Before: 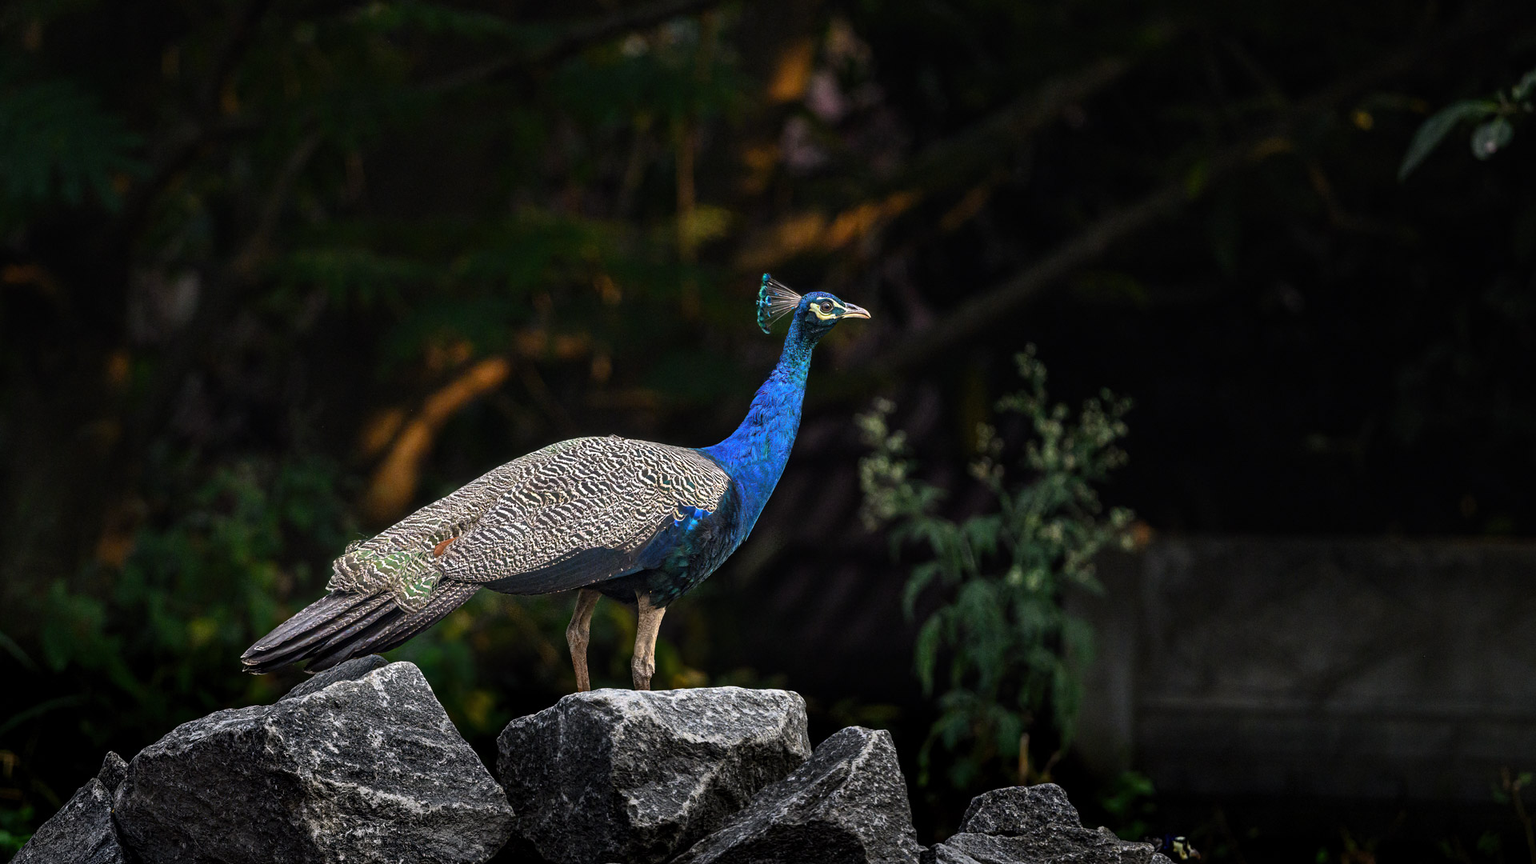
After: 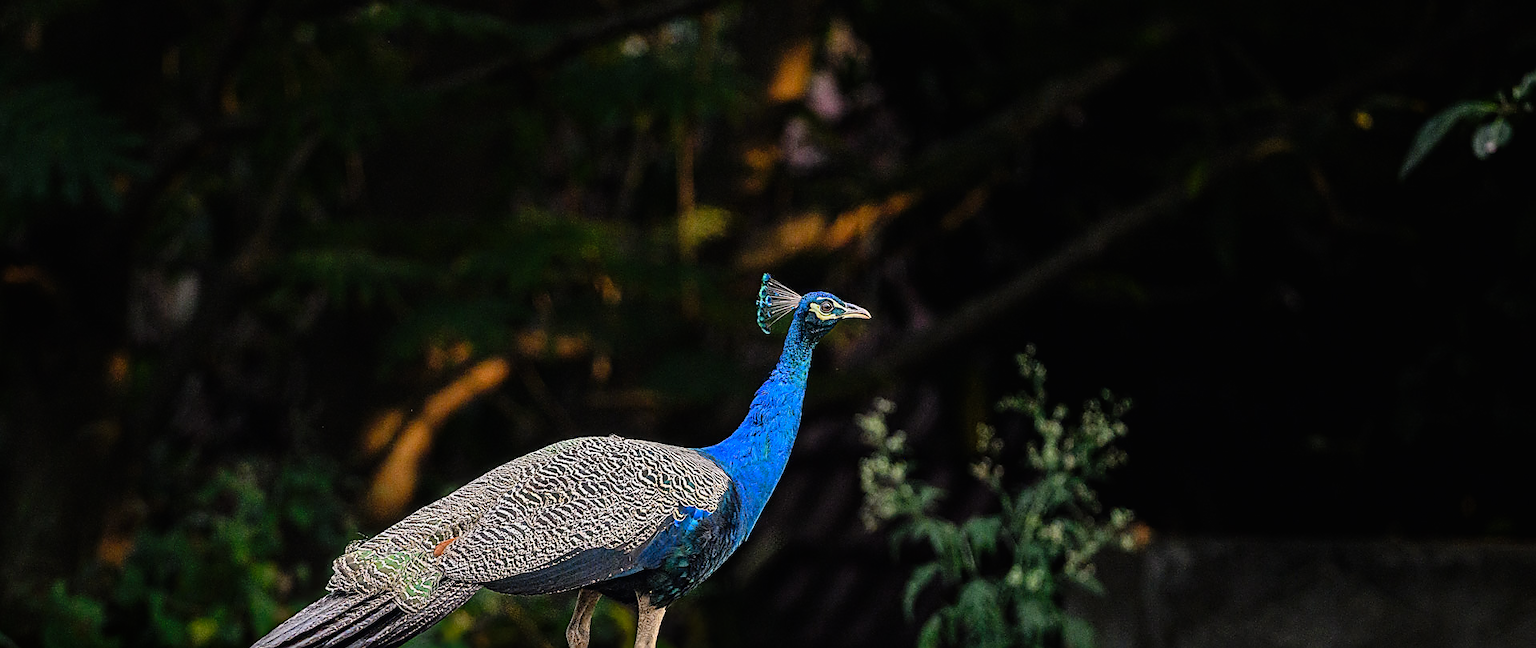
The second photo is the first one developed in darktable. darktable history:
sharpen: radius 1.4, amount 1.25, threshold 0.7
color zones: curves: ch0 [(0, 0.5) (0.143, 0.5) (0.286, 0.5) (0.429, 0.5) (0.571, 0.5) (0.714, 0.476) (0.857, 0.5) (1, 0.5)]; ch2 [(0, 0.5) (0.143, 0.5) (0.286, 0.5) (0.429, 0.5) (0.571, 0.5) (0.714, 0.487) (0.857, 0.5) (1, 0.5)]
crop: bottom 24.967%
levels: levels [0, 0.43, 0.984]
white balance: emerald 1
filmic rgb: black relative exposure -7.65 EV, white relative exposure 4.56 EV, hardness 3.61, color science v6 (2022)
